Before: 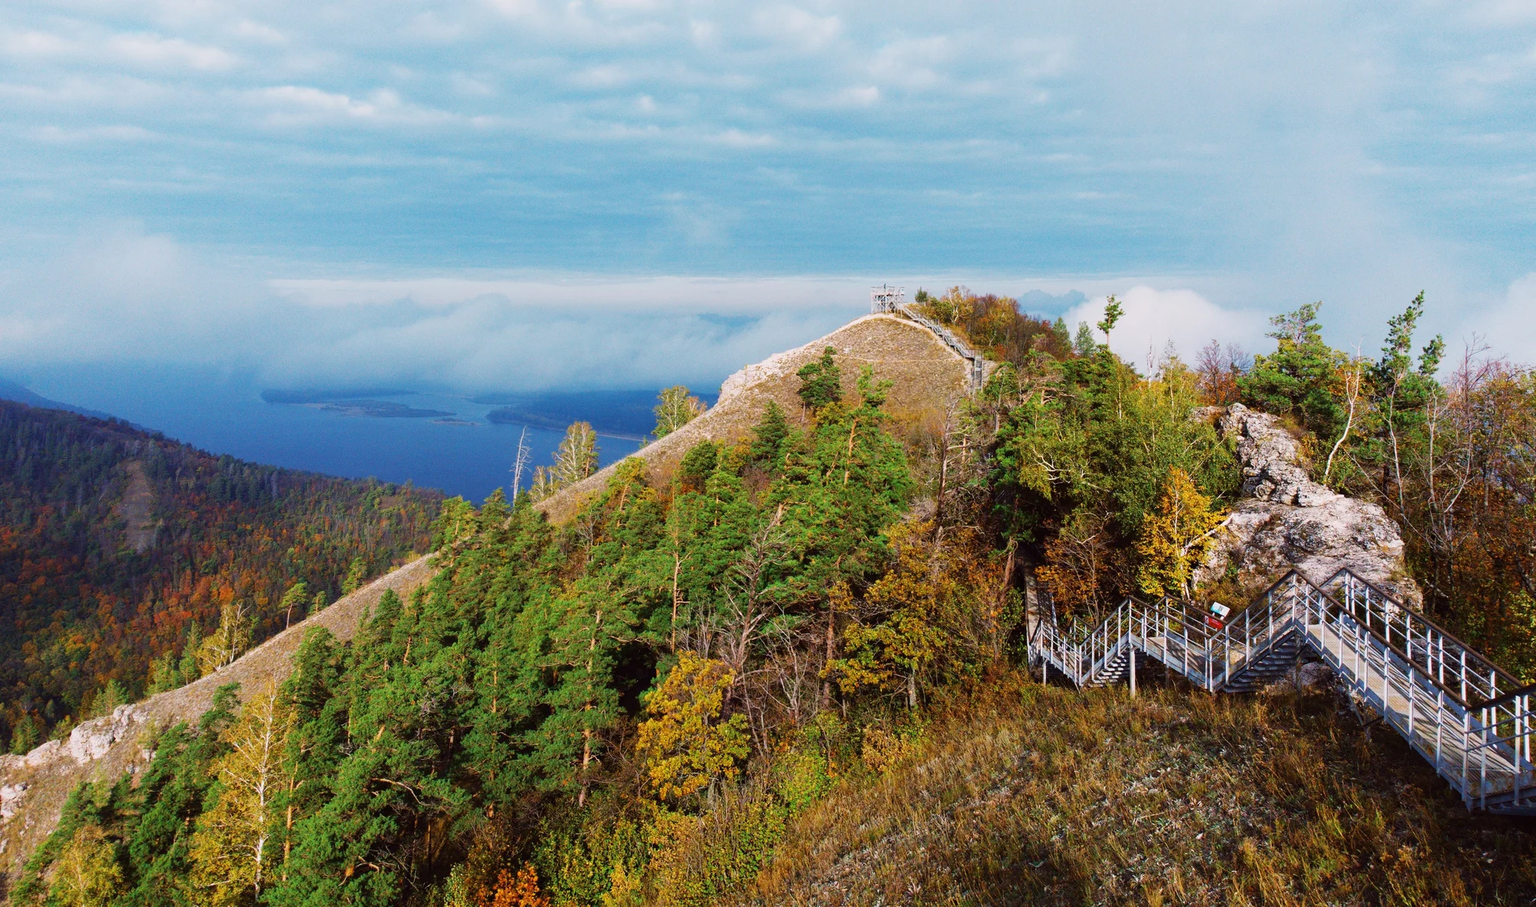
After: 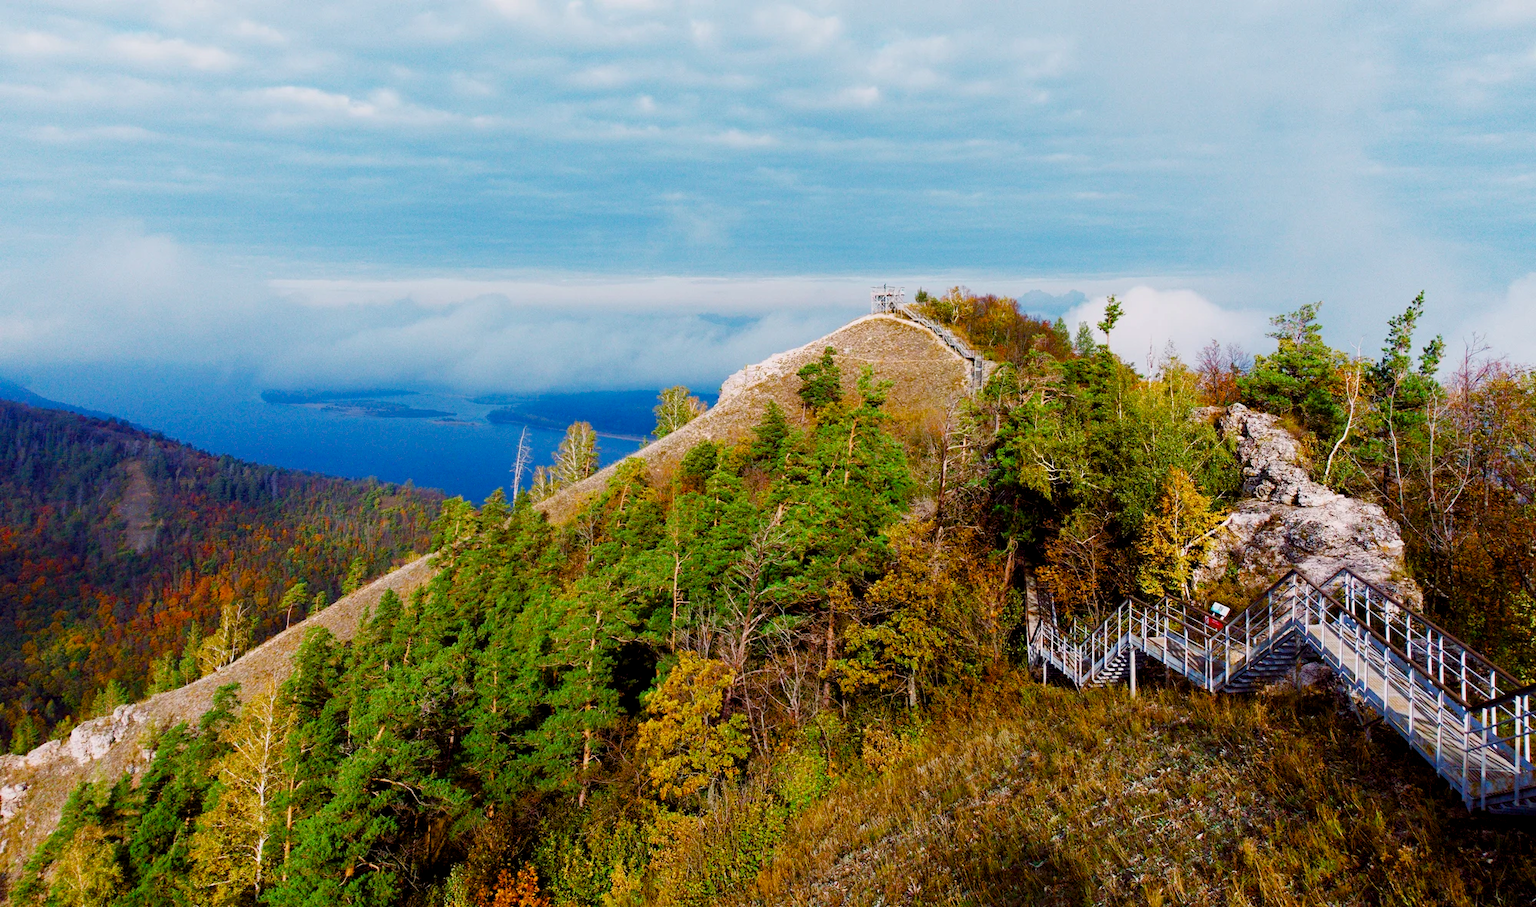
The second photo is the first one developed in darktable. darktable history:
color balance rgb: global offset › luminance -0.495%, perceptual saturation grading › global saturation 20%, perceptual saturation grading › highlights -25.81%, perceptual saturation grading › shadows 49.442%
